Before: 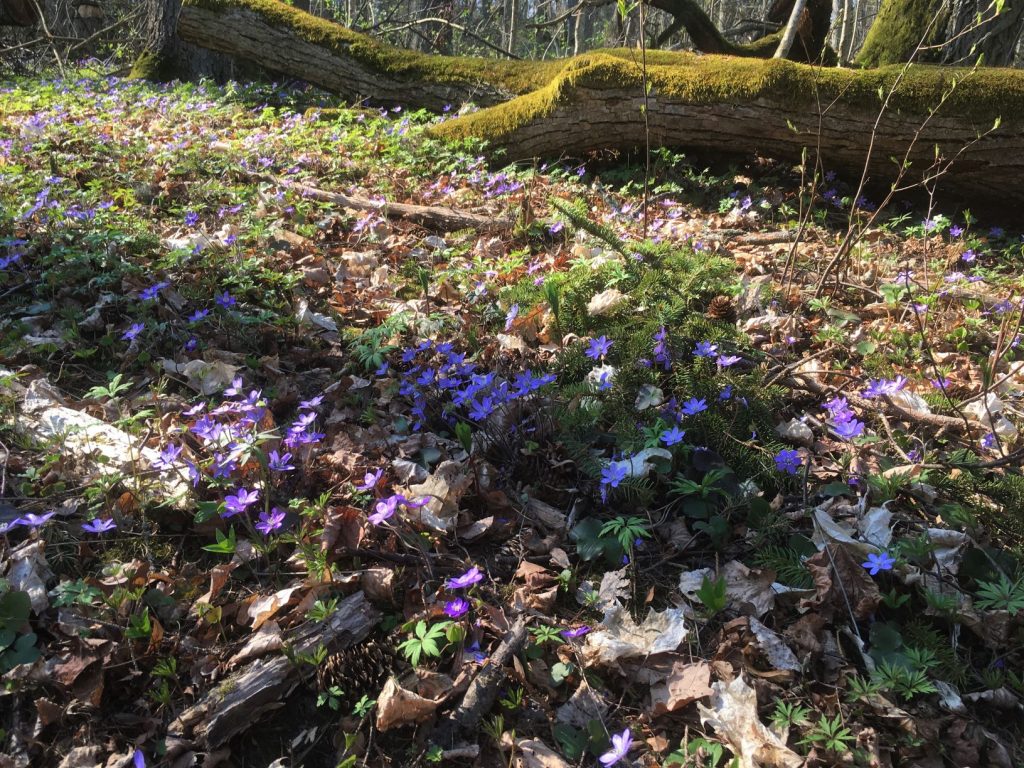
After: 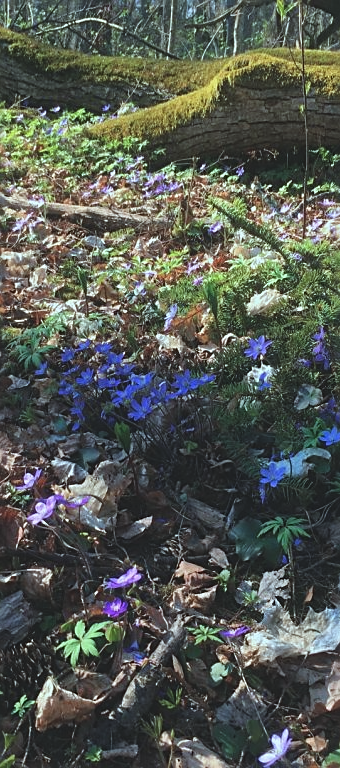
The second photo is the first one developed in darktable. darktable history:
crop: left 33.36%, right 33.36%
sharpen: on, module defaults
exposure: black level correction -0.014, exposure -0.193 EV, compensate highlight preservation false
color correction: highlights a* -10.04, highlights b* -10.37
